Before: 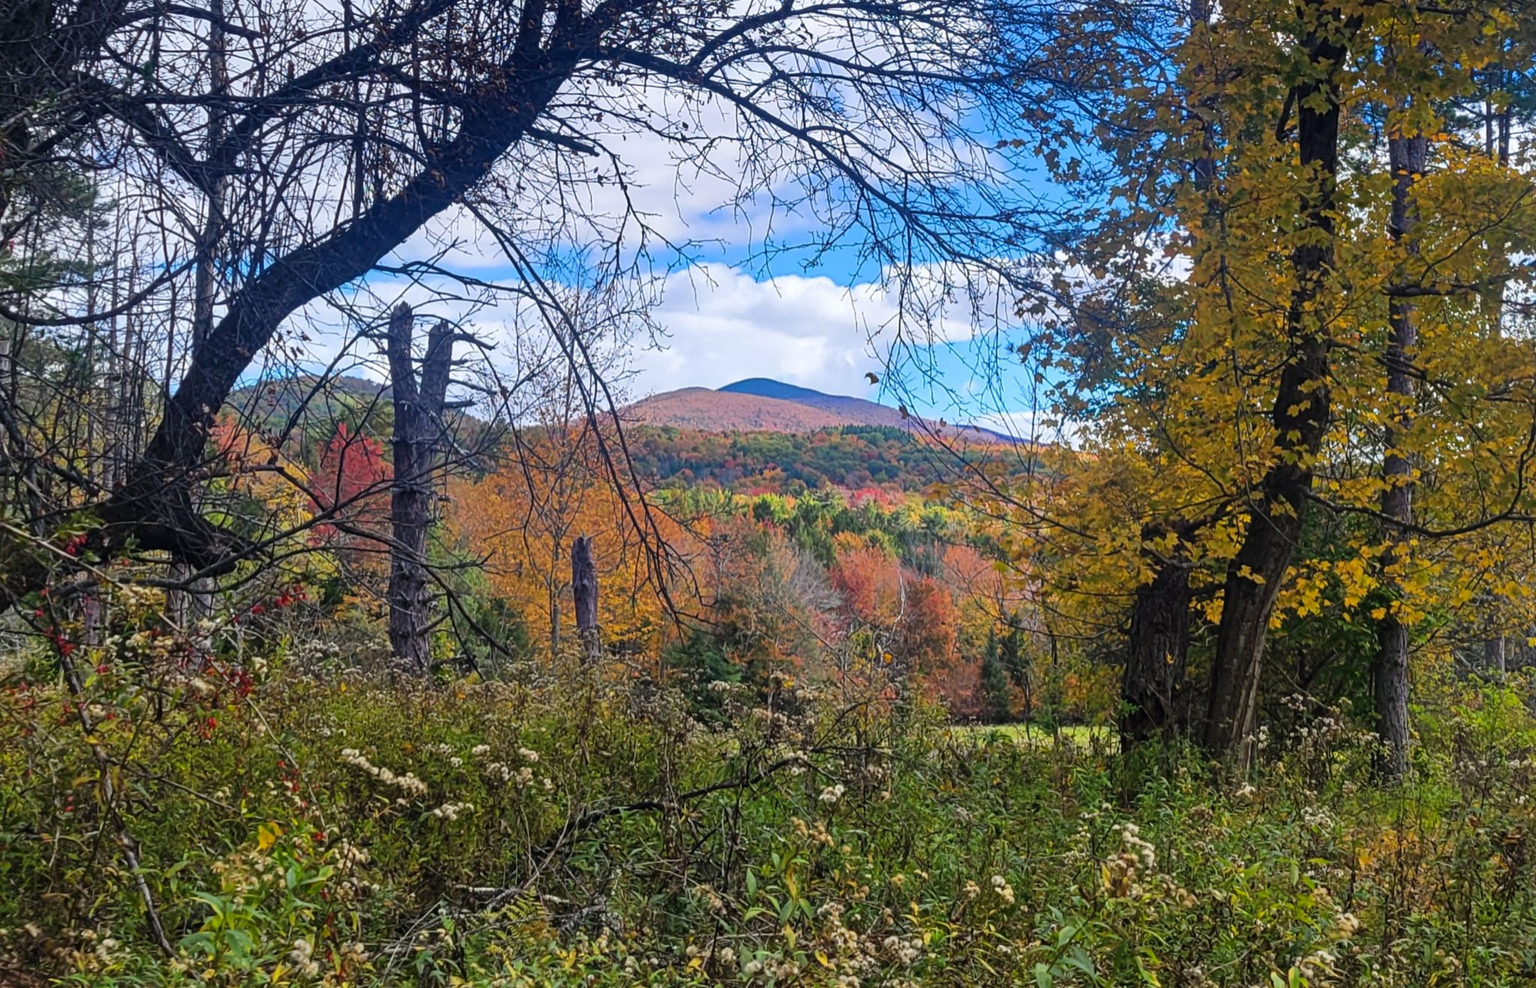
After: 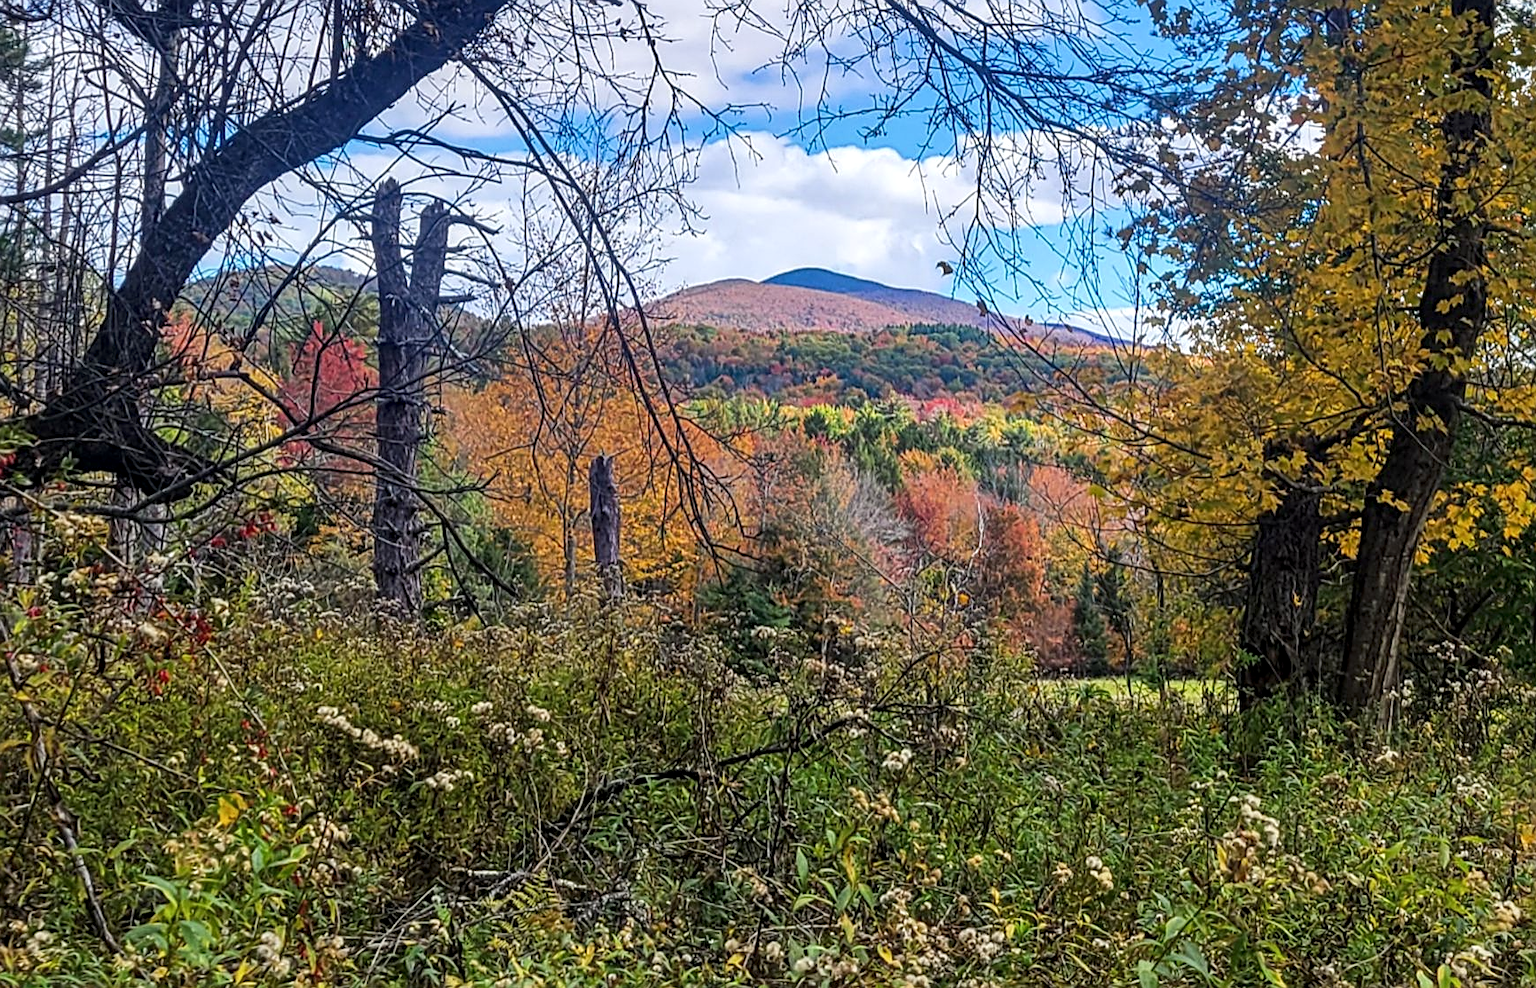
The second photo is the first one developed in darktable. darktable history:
base curve: curves: ch0 [(0, 0) (0.472, 0.508) (1, 1)], preserve colors none
crop and rotate: left 4.809%, top 15.39%, right 10.652%
sharpen: on, module defaults
local contrast: detail 130%
